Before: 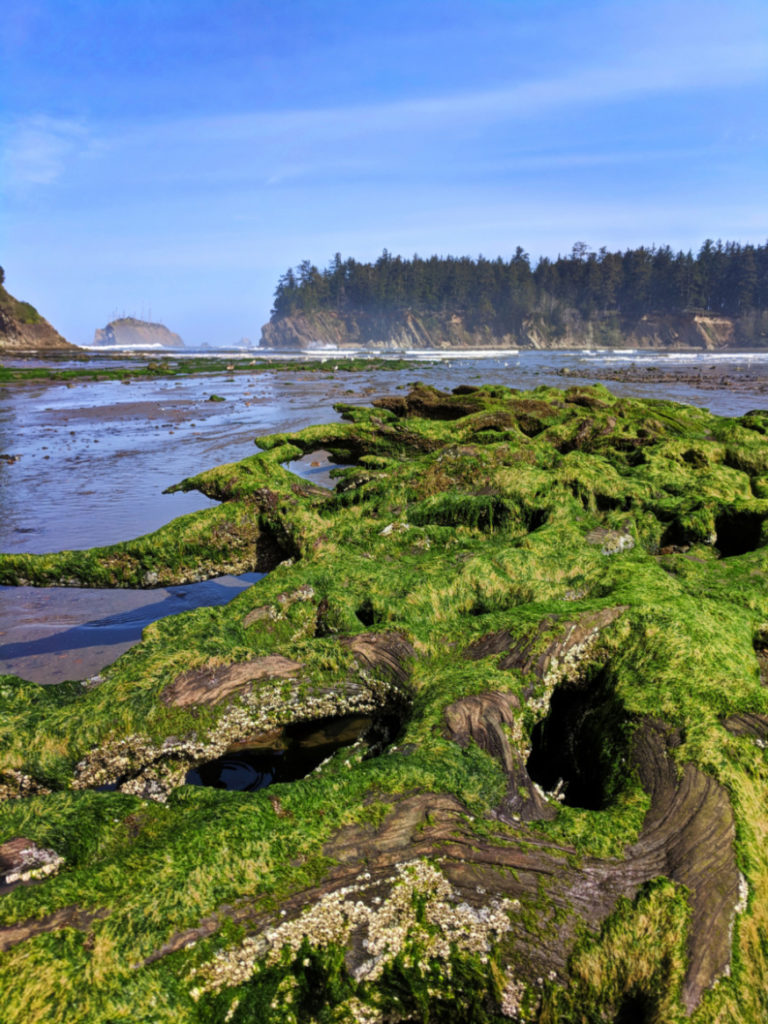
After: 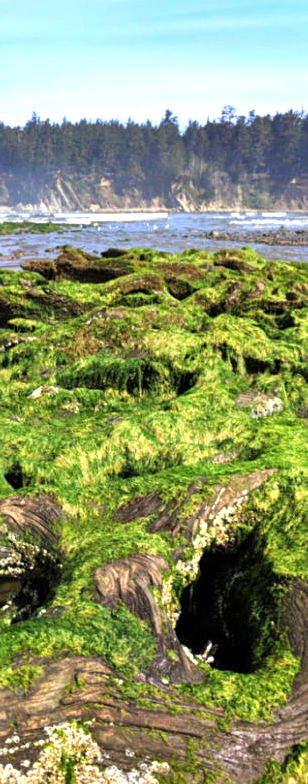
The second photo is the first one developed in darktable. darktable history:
sharpen: amount 0.2
crop: left 45.721%, top 13.393%, right 14.118%, bottom 10.01%
exposure: exposure 1 EV, compensate highlight preservation false
